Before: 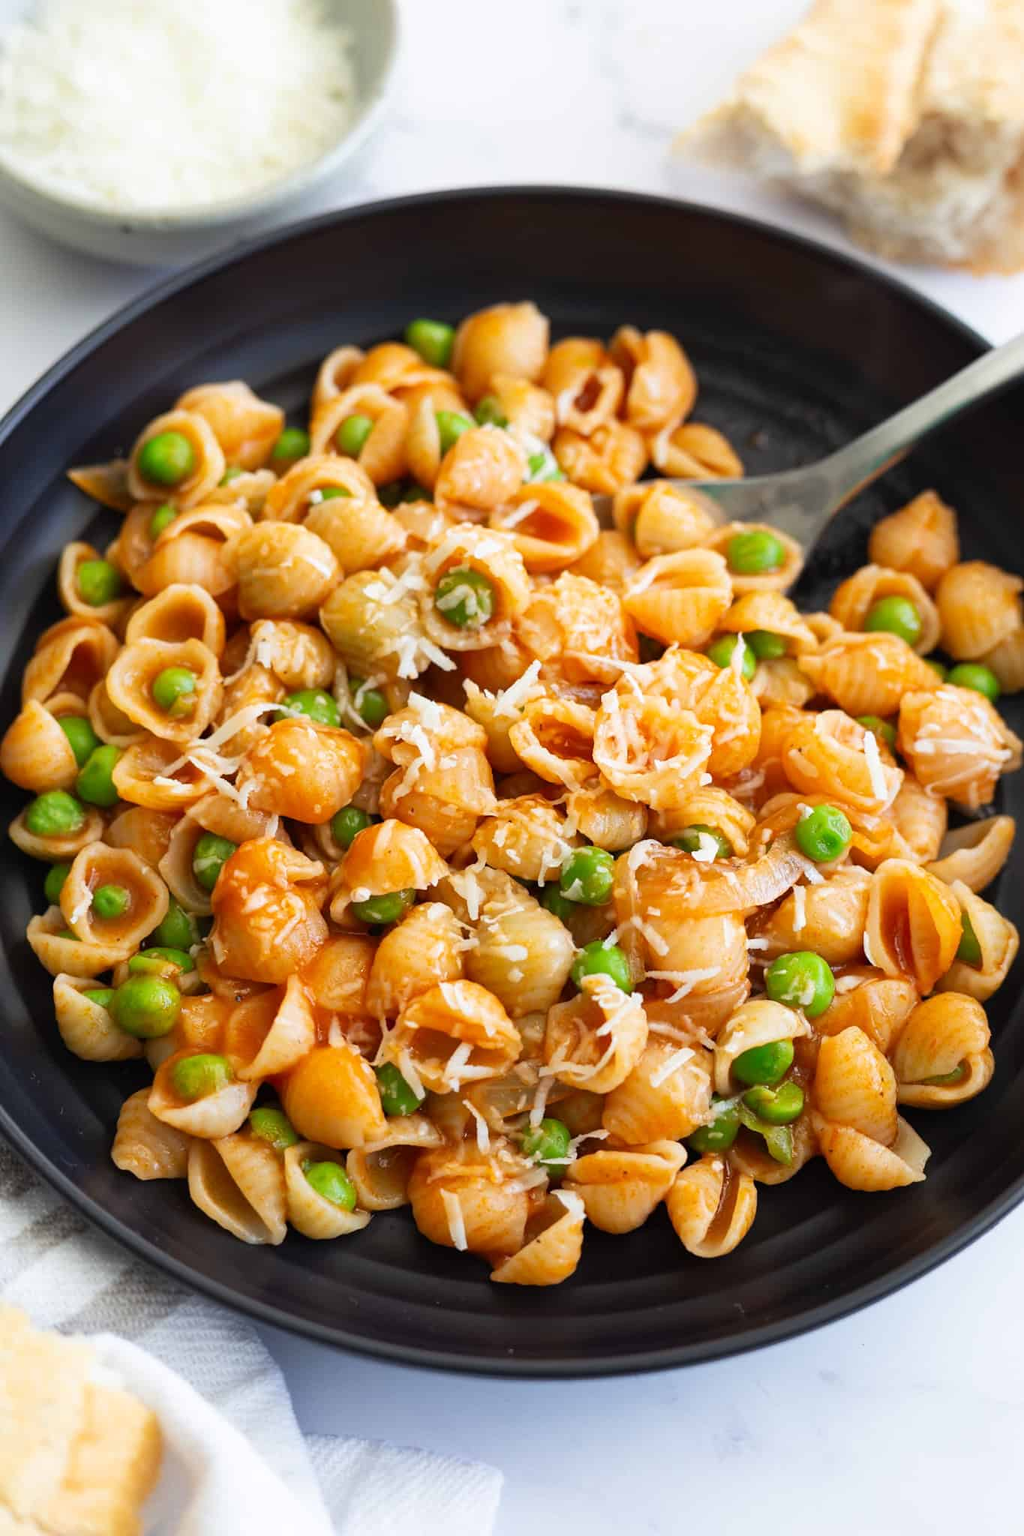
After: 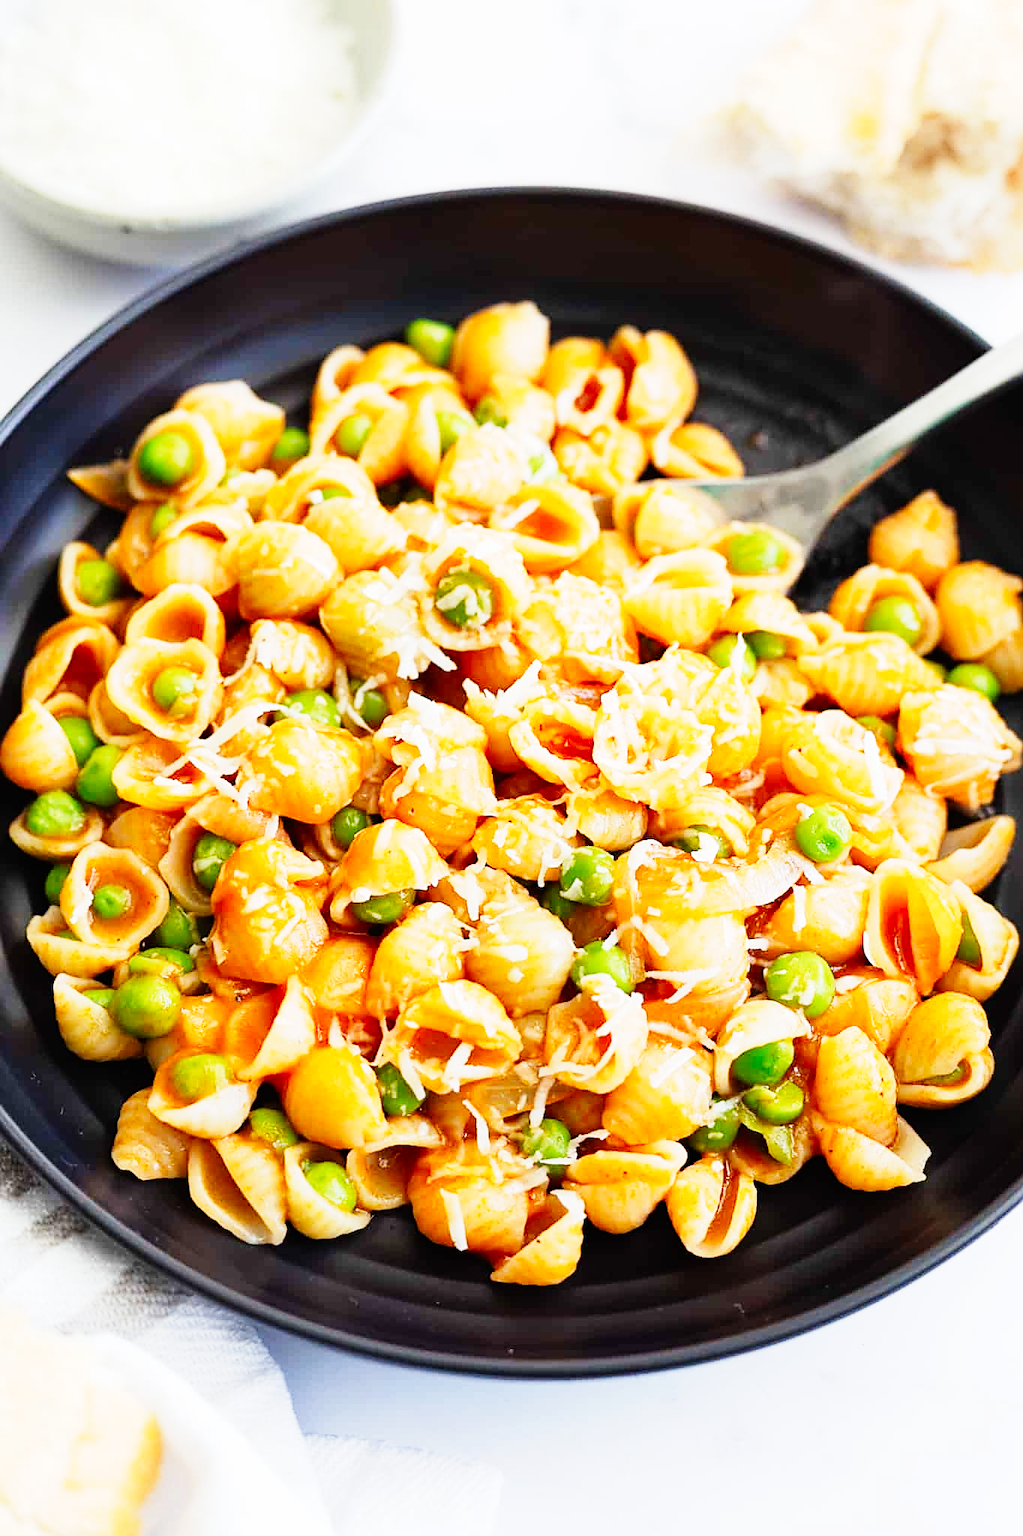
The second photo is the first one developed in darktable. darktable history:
sharpen: on, module defaults
base curve: curves: ch0 [(0, 0) (0, 0.001) (0.001, 0.001) (0.004, 0.002) (0.007, 0.004) (0.015, 0.013) (0.033, 0.045) (0.052, 0.096) (0.075, 0.17) (0.099, 0.241) (0.163, 0.42) (0.219, 0.55) (0.259, 0.616) (0.327, 0.722) (0.365, 0.765) (0.522, 0.873) (0.547, 0.881) (0.689, 0.919) (0.826, 0.952) (1, 1)], preserve colors none
